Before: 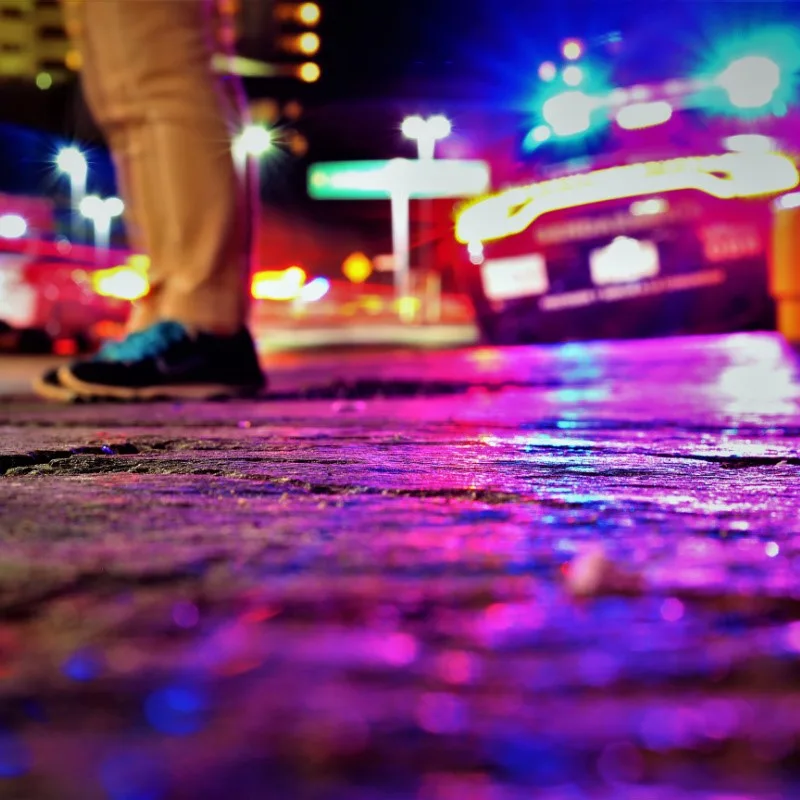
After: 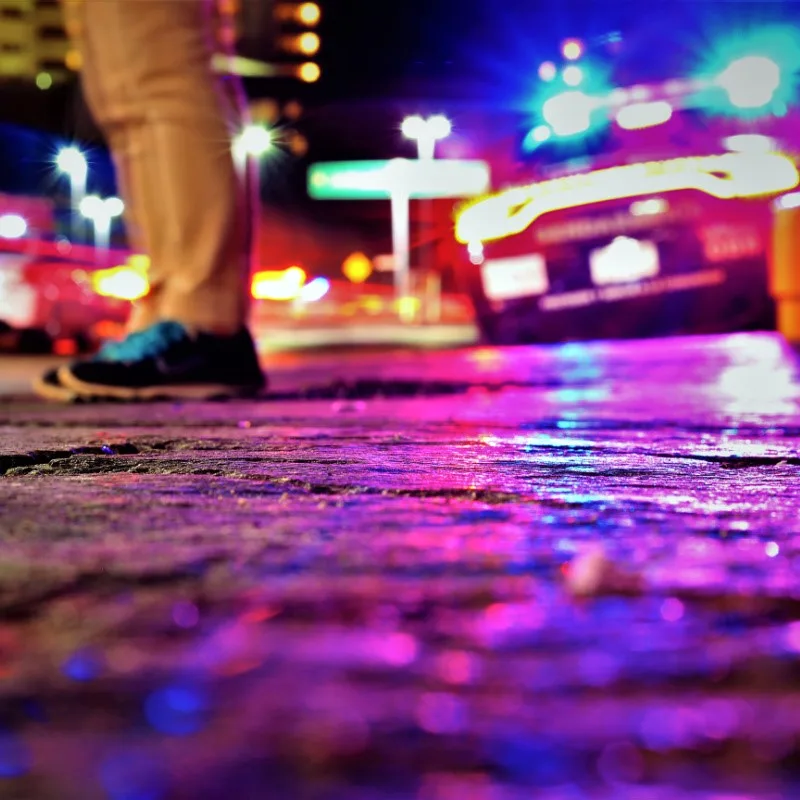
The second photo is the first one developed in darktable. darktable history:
shadows and highlights: radius 171.05, shadows 27.31, white point adjustment 3.12, highlights -68.88, soften with gaussian
